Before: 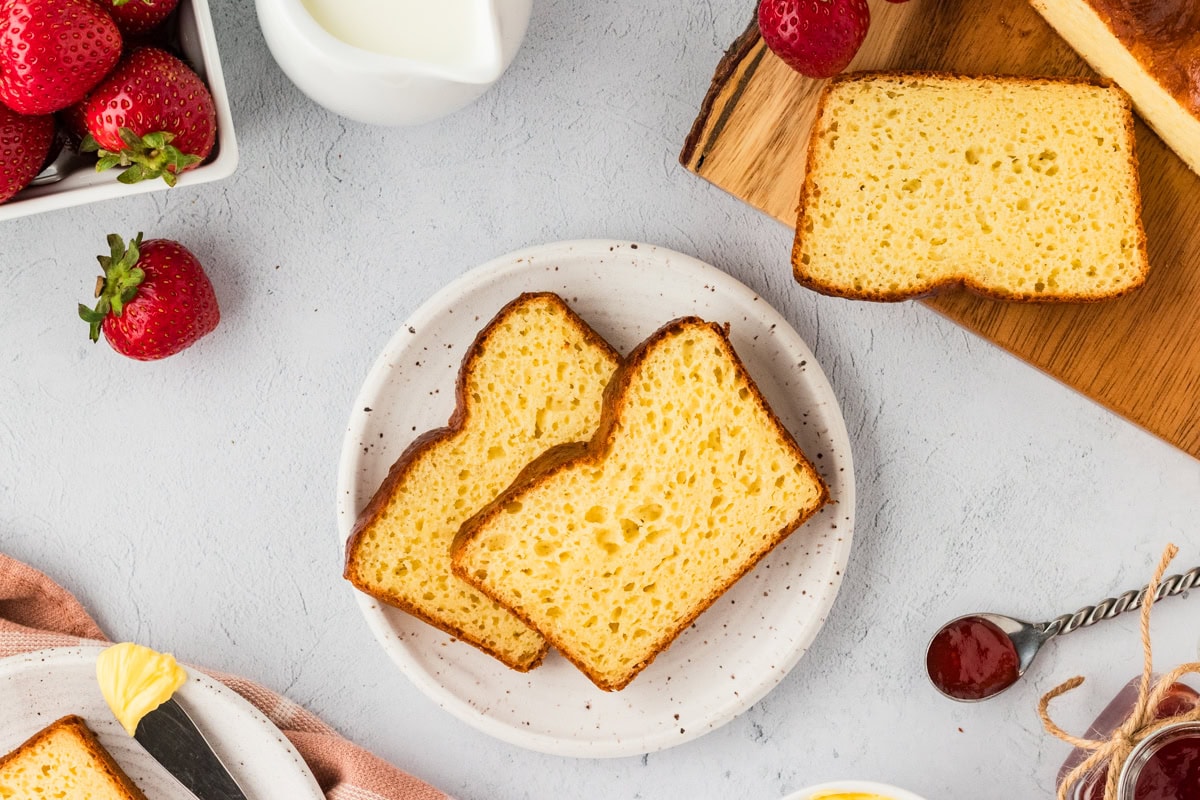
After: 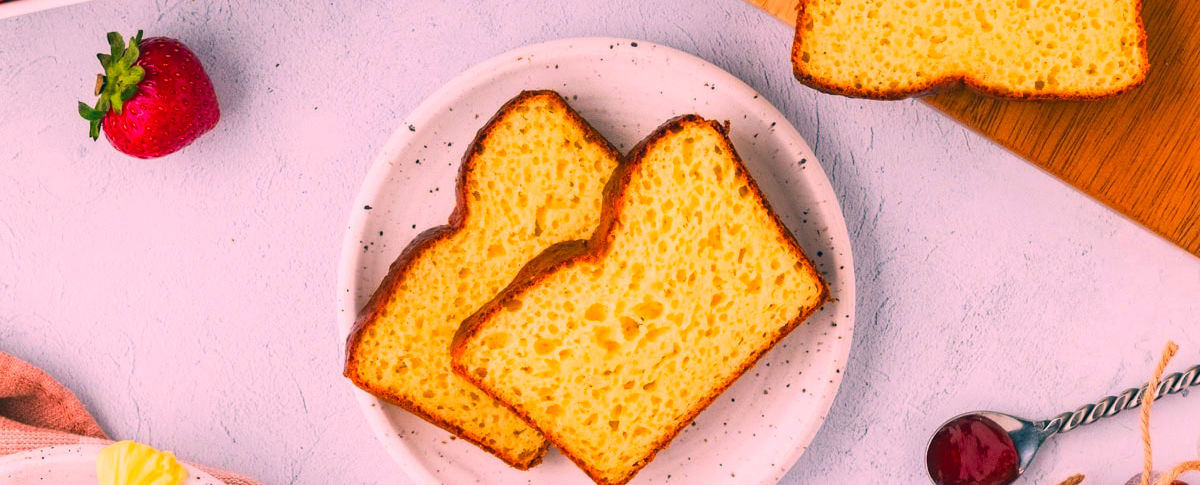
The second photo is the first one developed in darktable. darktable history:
crop and rotate: top 25.357%, bottom 13.942%
color correction: highlights a* 17.03, highlights b* 0.205, shadows a* -15.38, shadows b* -14.56, saturation 1.5
